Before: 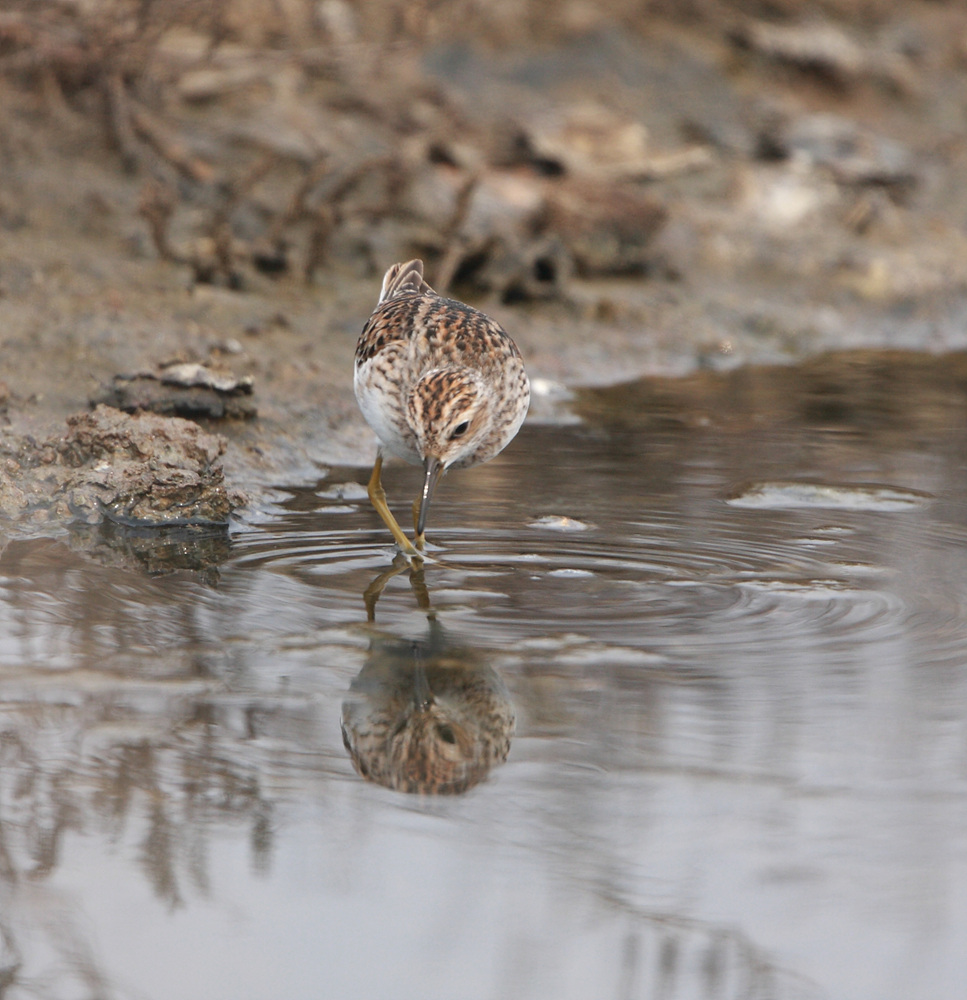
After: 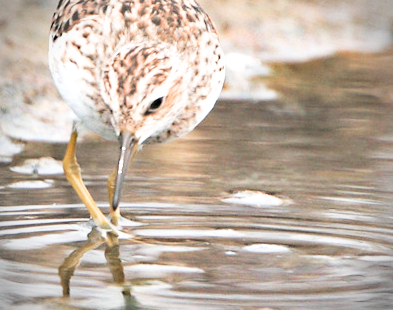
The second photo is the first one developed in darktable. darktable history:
exposure: black level correction -0.023, exposure 1.393 EV, compensate exposure bias true, compensate highlight preservation false
tone equalizer: -8 EV -0.445 EV, -7 EV -0.371 EV, -6 EV -0.307 EV, -5 EV -0.237 EV, -3 EV 0.228 EV, -2 EV 0.304 EV, -1 EV 0.376 EV, +0 EV 0.425 EV
filmic rgb: black relative exposure -5.02 EV, white relative exposure 3.53 EV, hardness 3.17, contrast 1.199, highlights saturation mix -48.63%
crop: left 31.636%, top 32.58%, right 27.67%, bottom 36.333%
haze removal: strength 0.497, distance 0.433, compatibility mode true
color balance rgb: perceptual saturation grading › global saturation 0.097%, global vibrance 14.965%
vignetting: dithering 8-bit output
